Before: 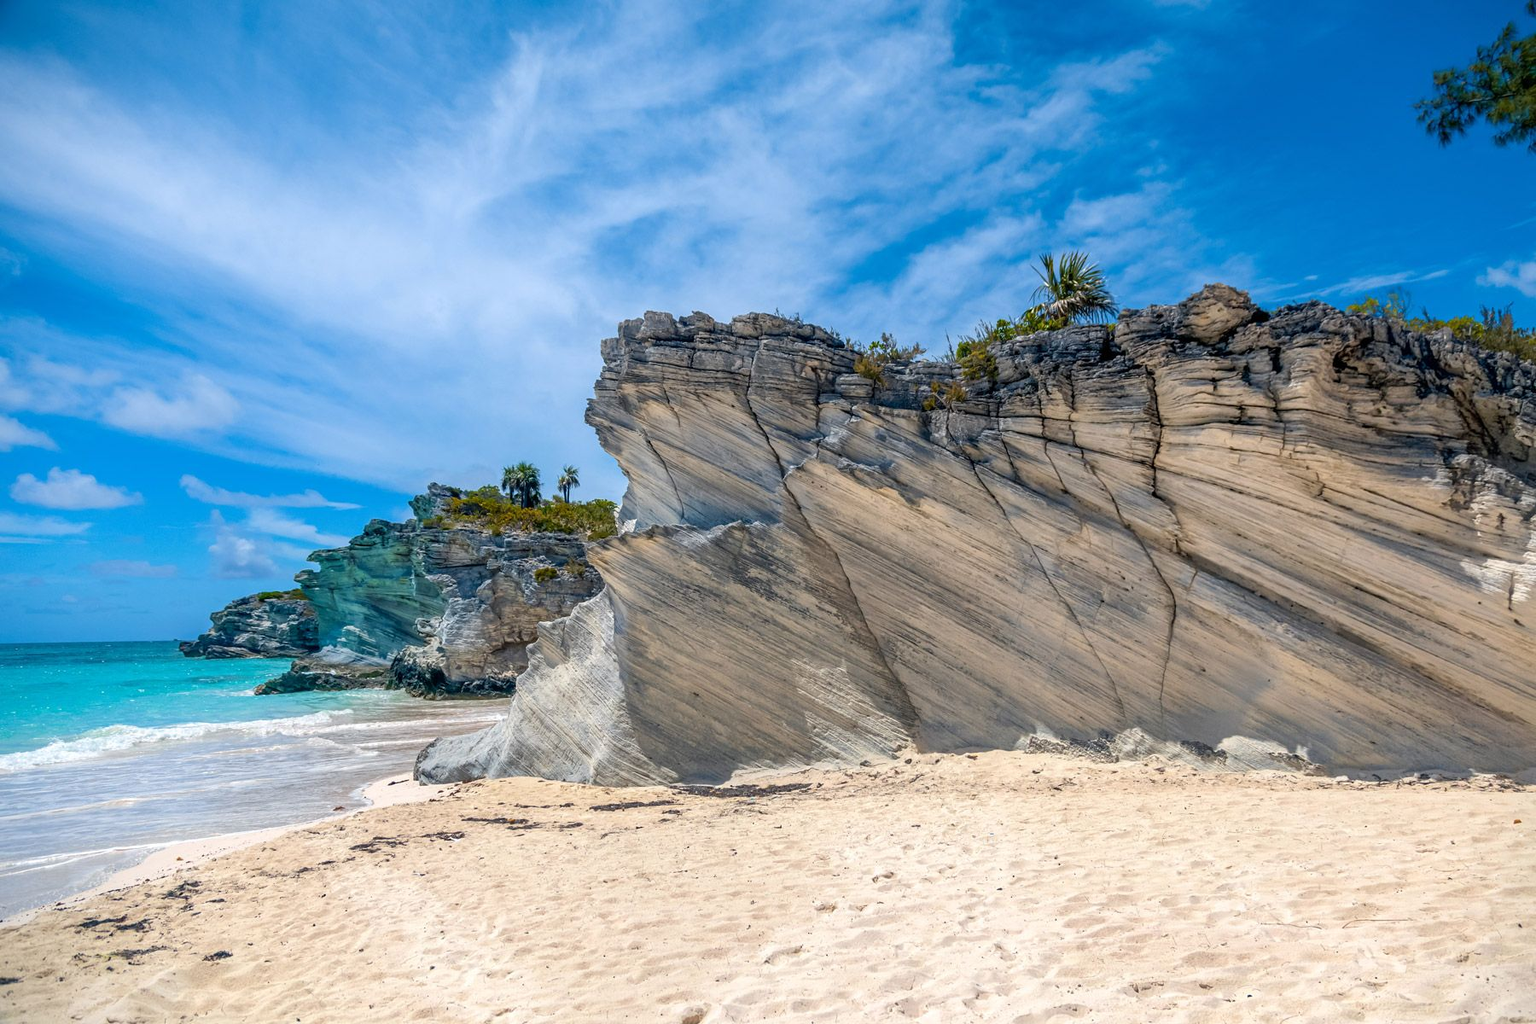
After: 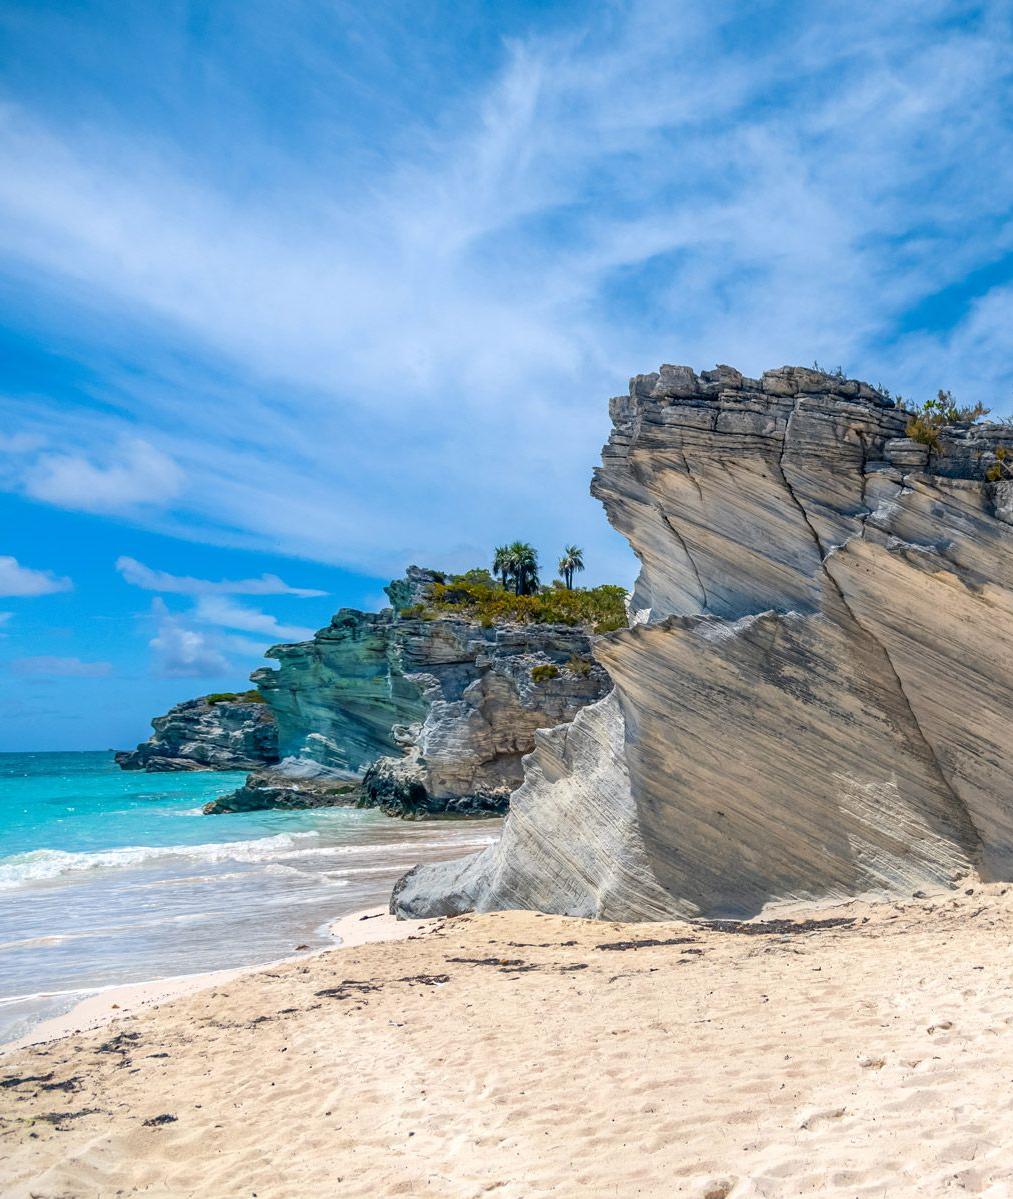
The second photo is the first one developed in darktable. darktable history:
crop: left 5.319%, right 38.363%
